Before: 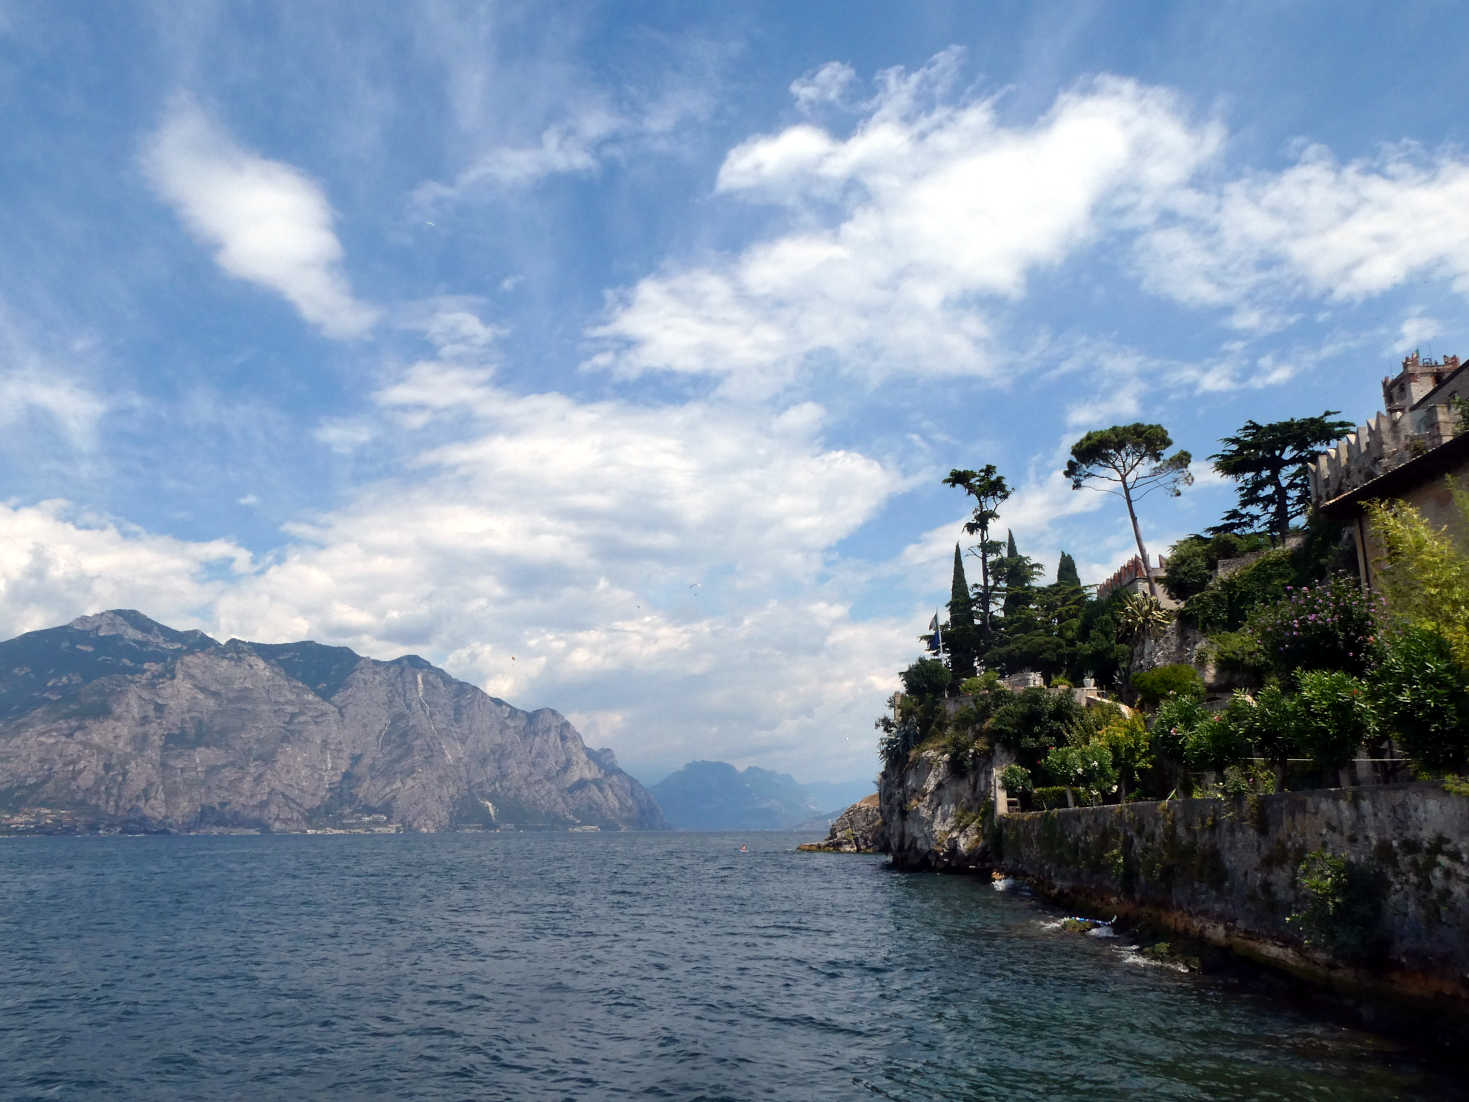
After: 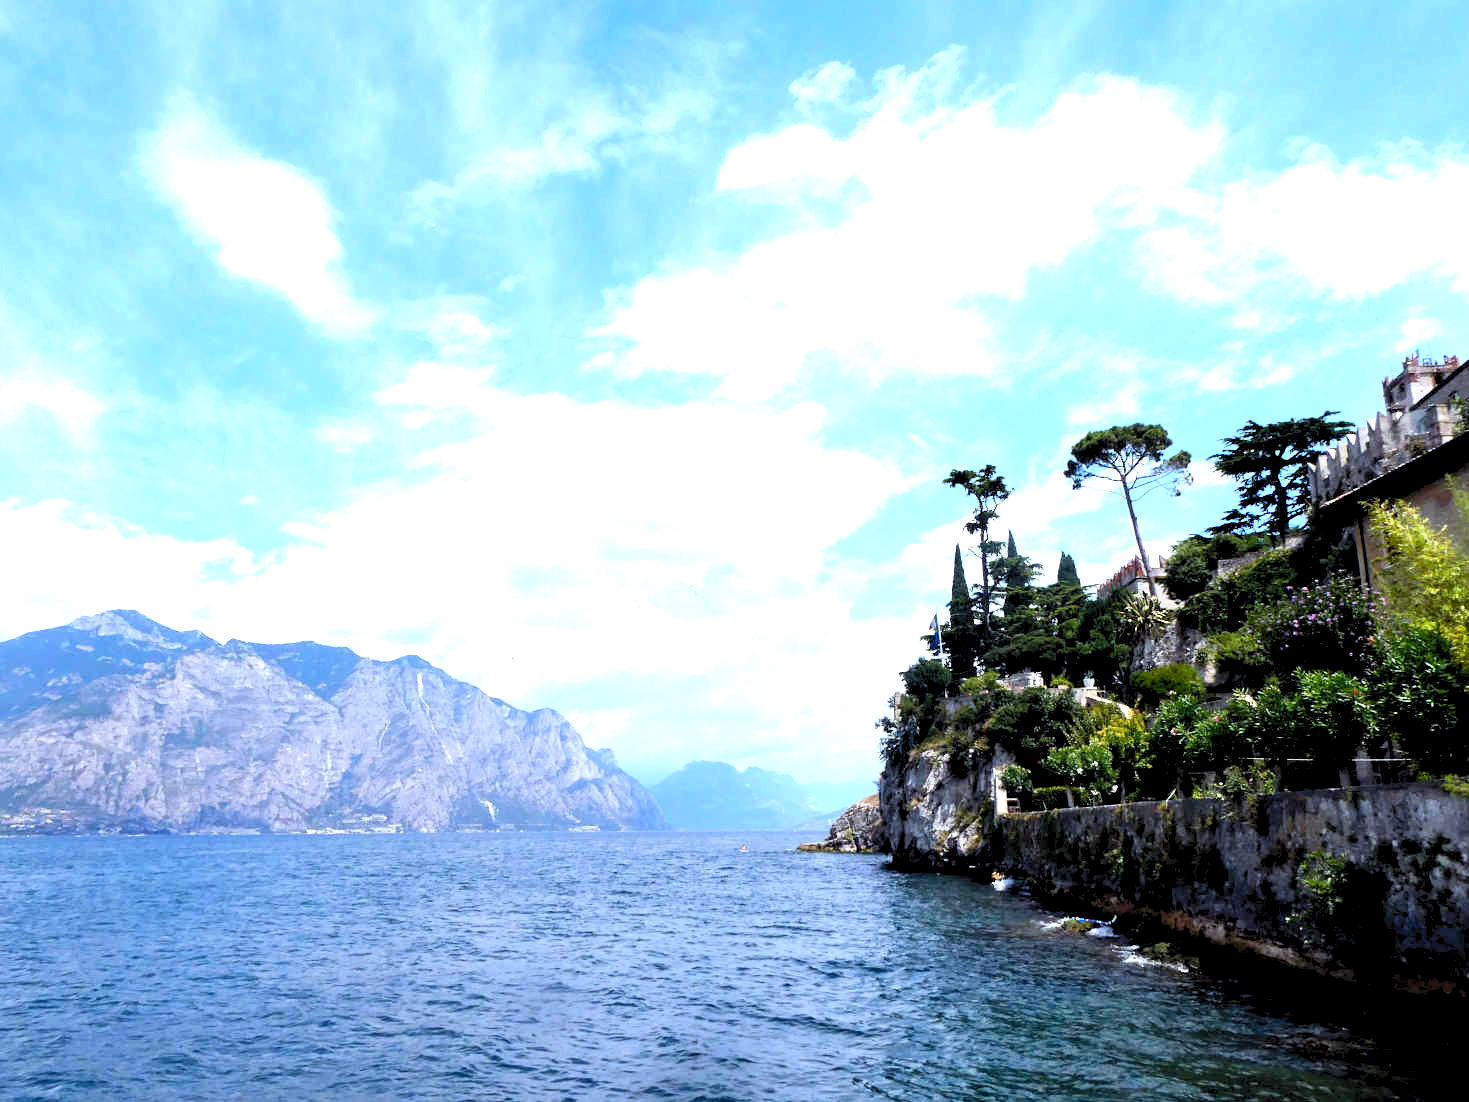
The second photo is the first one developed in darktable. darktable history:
white balance: red 0.926, green 1.003, blue 1.133
tone equalizer: -8 EV -0.75 EV, -7 EV -0.7 EV, -6 EV -0.6 EV, -5 EV -0.4 EV, -3 EV 0.4 EV, -2 EV 0.6 EV, -1 EV 0.7 EV, +0 EV 0.75 EV, edges refinement/feathering 500, mask exposure compensation -1.57 EV, preserve details no
levels: levels [0.036, 0.364, 0.827]
